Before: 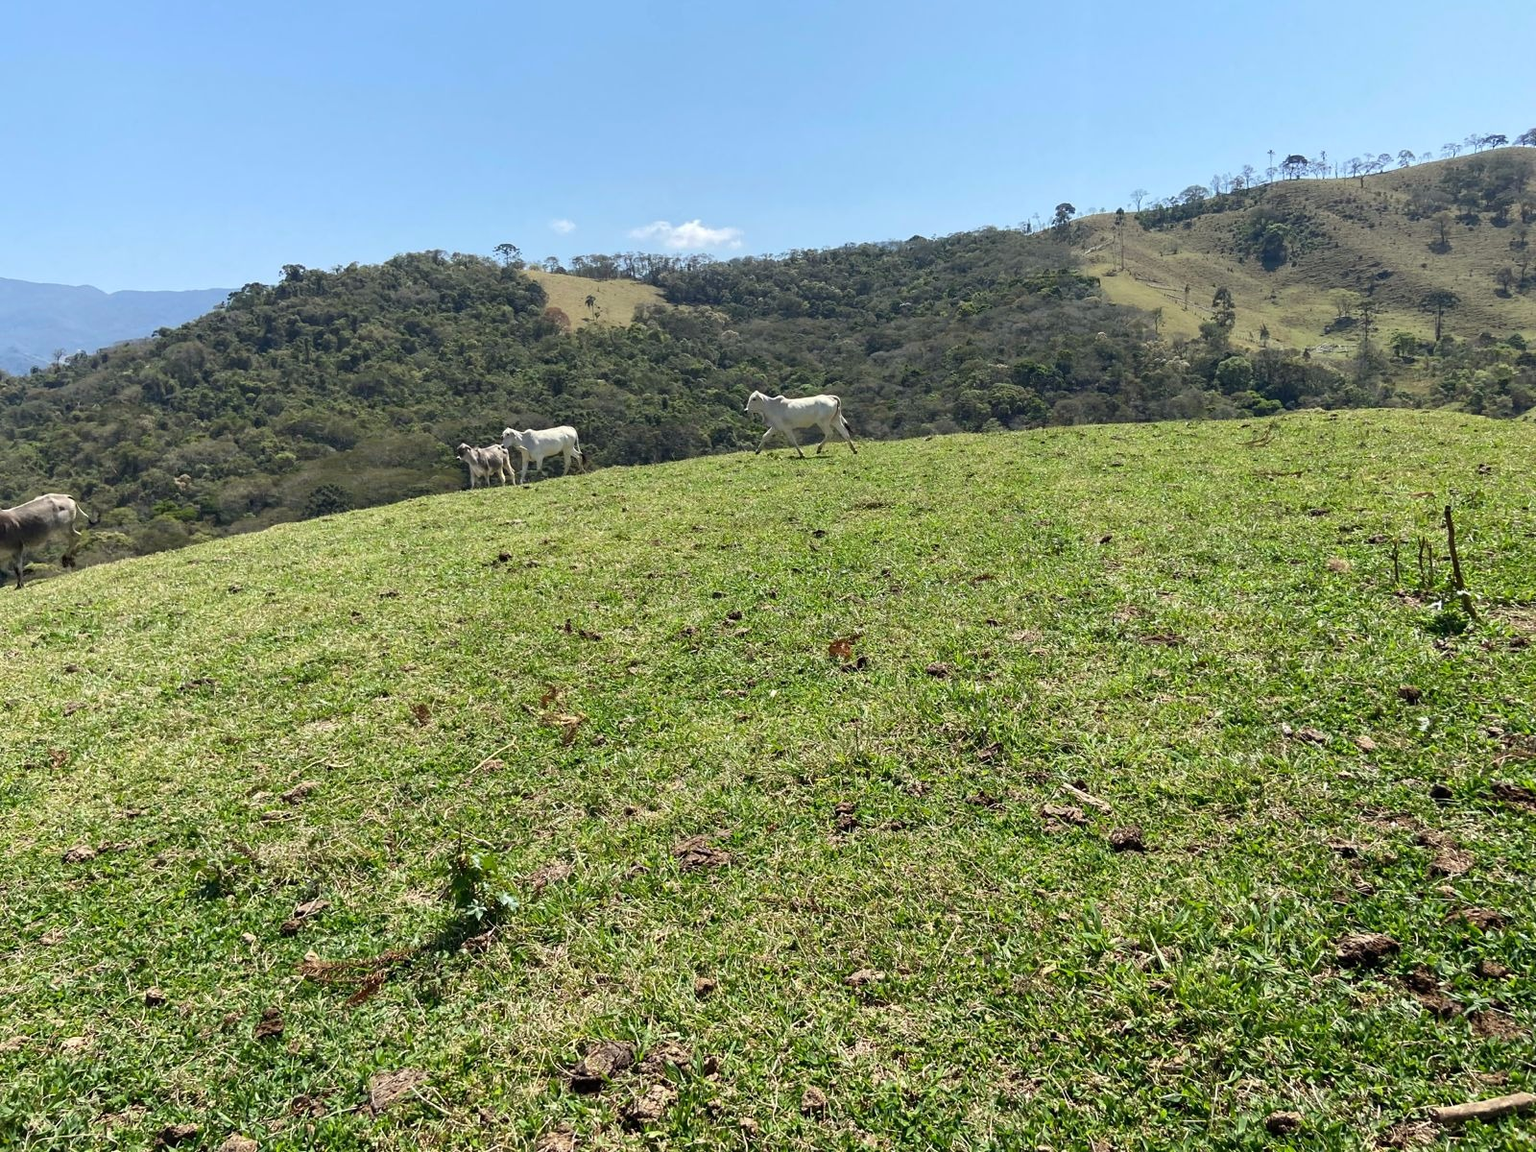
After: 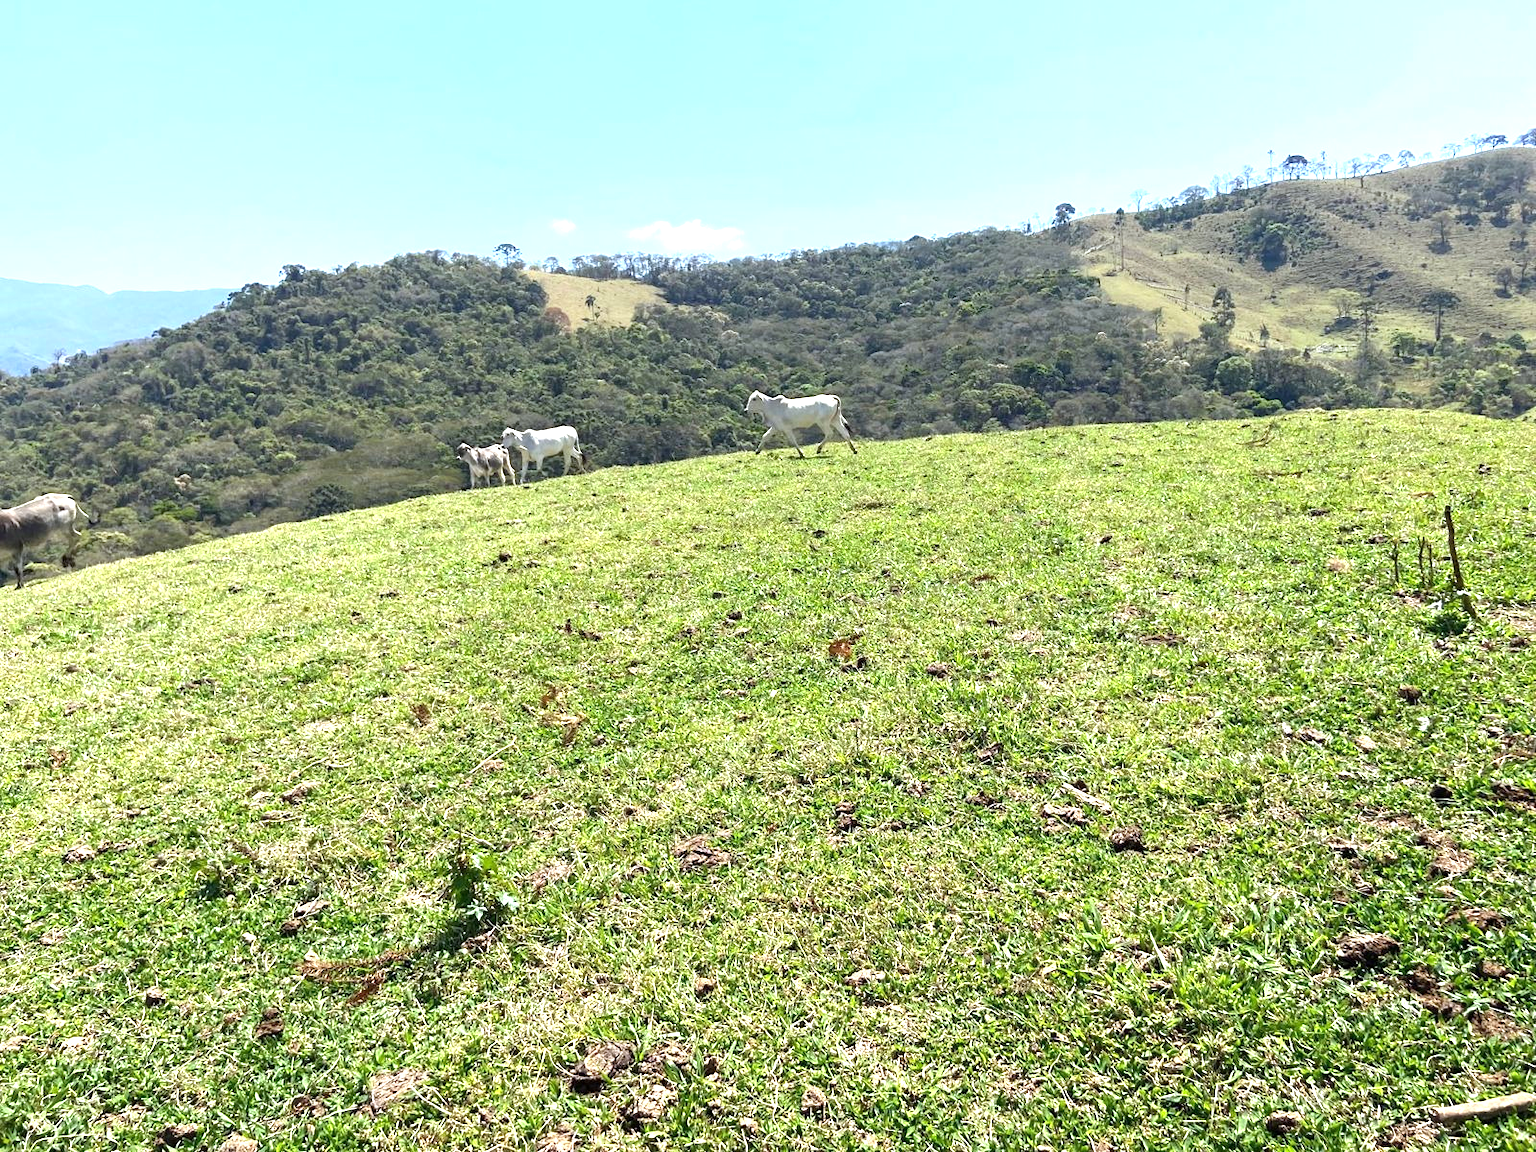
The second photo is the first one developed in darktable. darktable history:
exposure: exposure 1 EV, compensate highlight preservation false
white balance: red 0.983, blue 1.036
